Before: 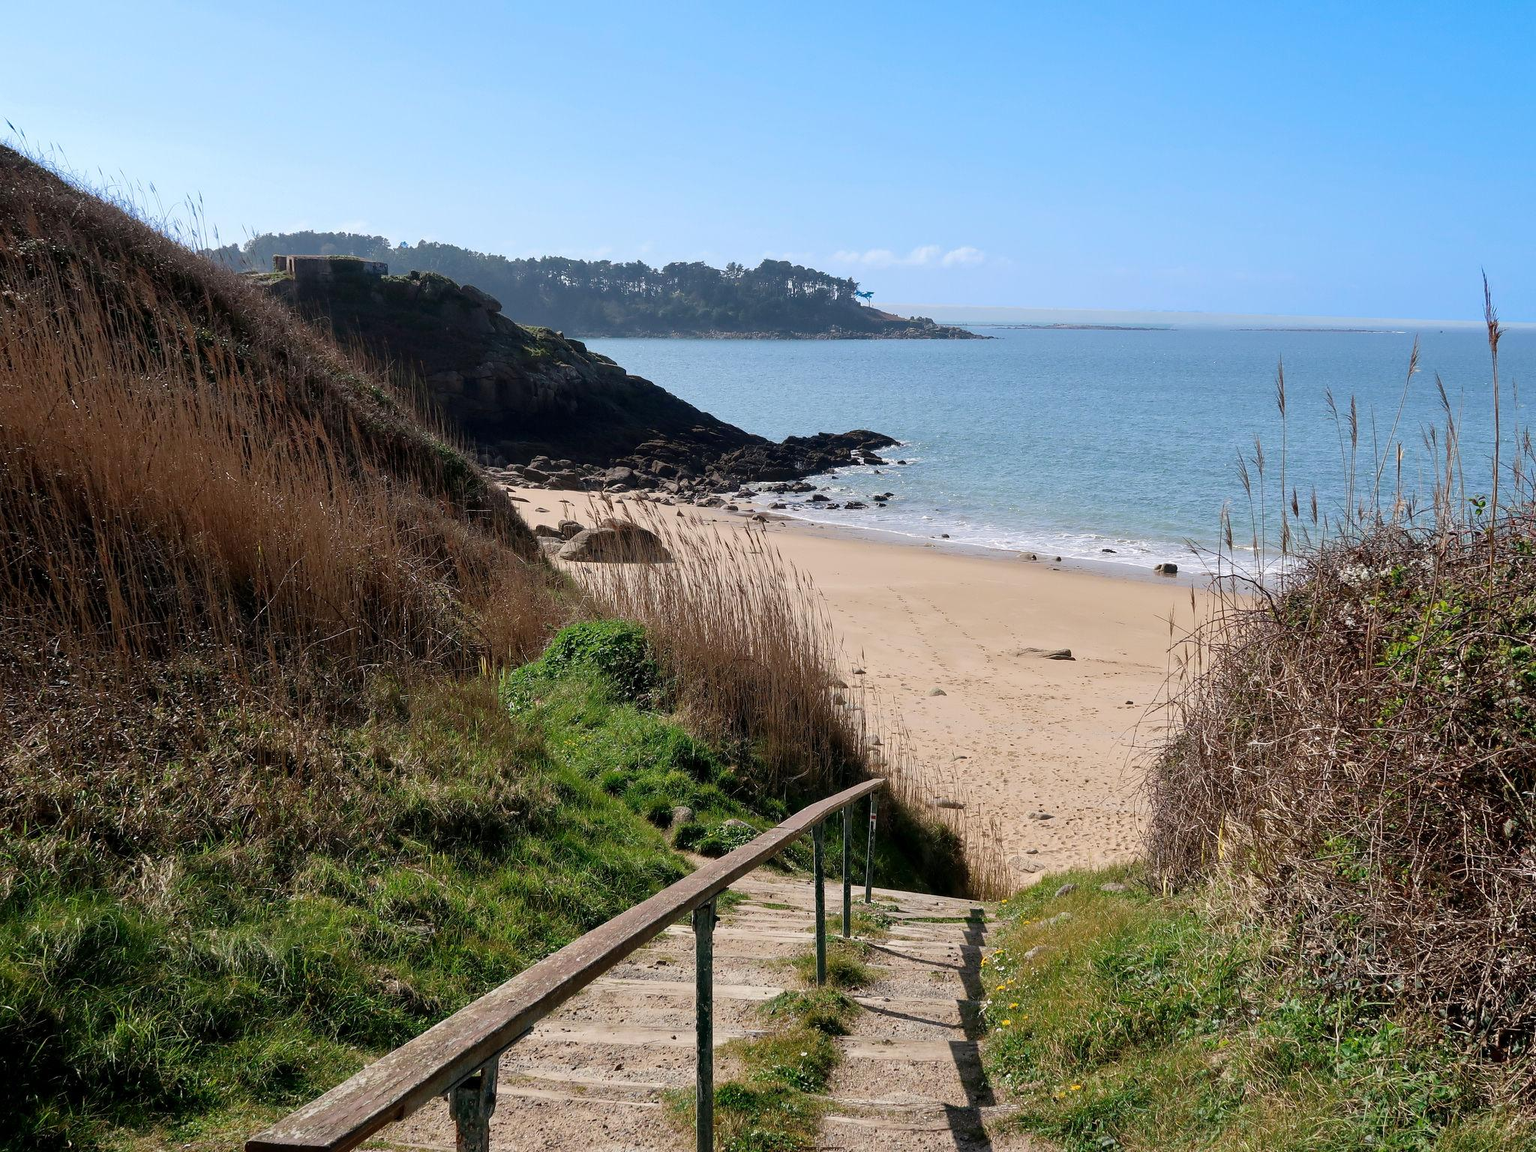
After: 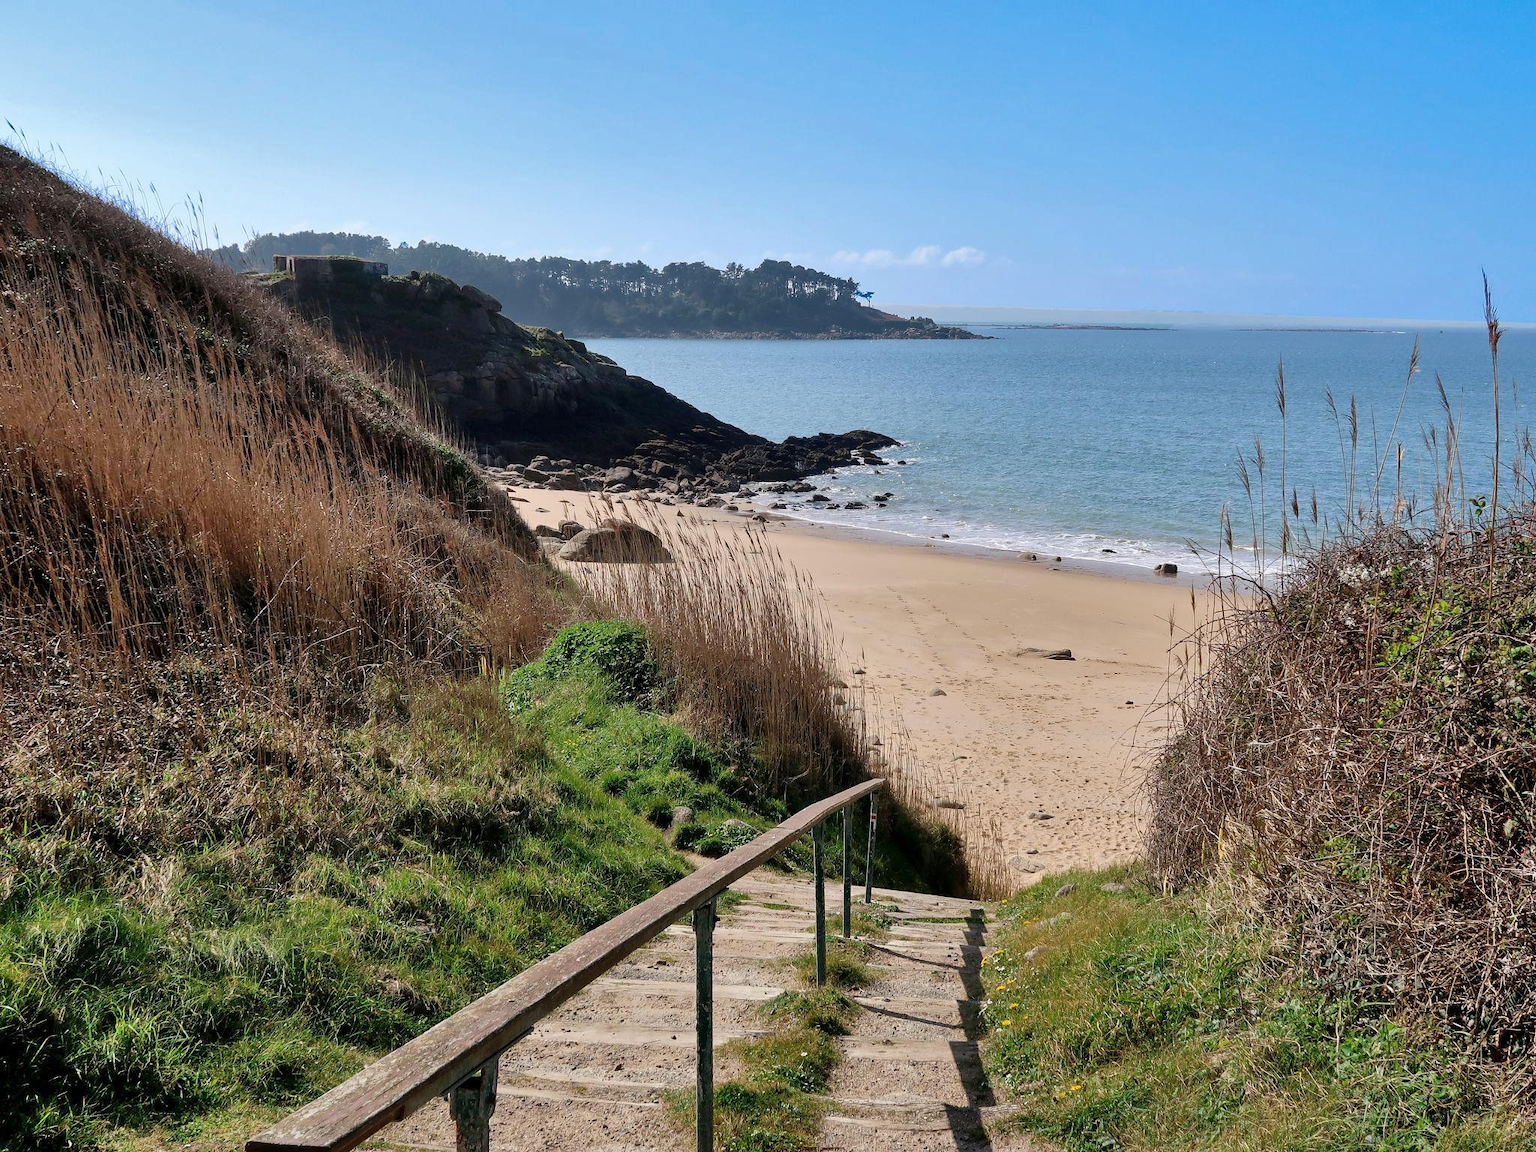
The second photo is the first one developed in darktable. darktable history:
shadows and highlights: shadows 59.79, soften with gaussian
